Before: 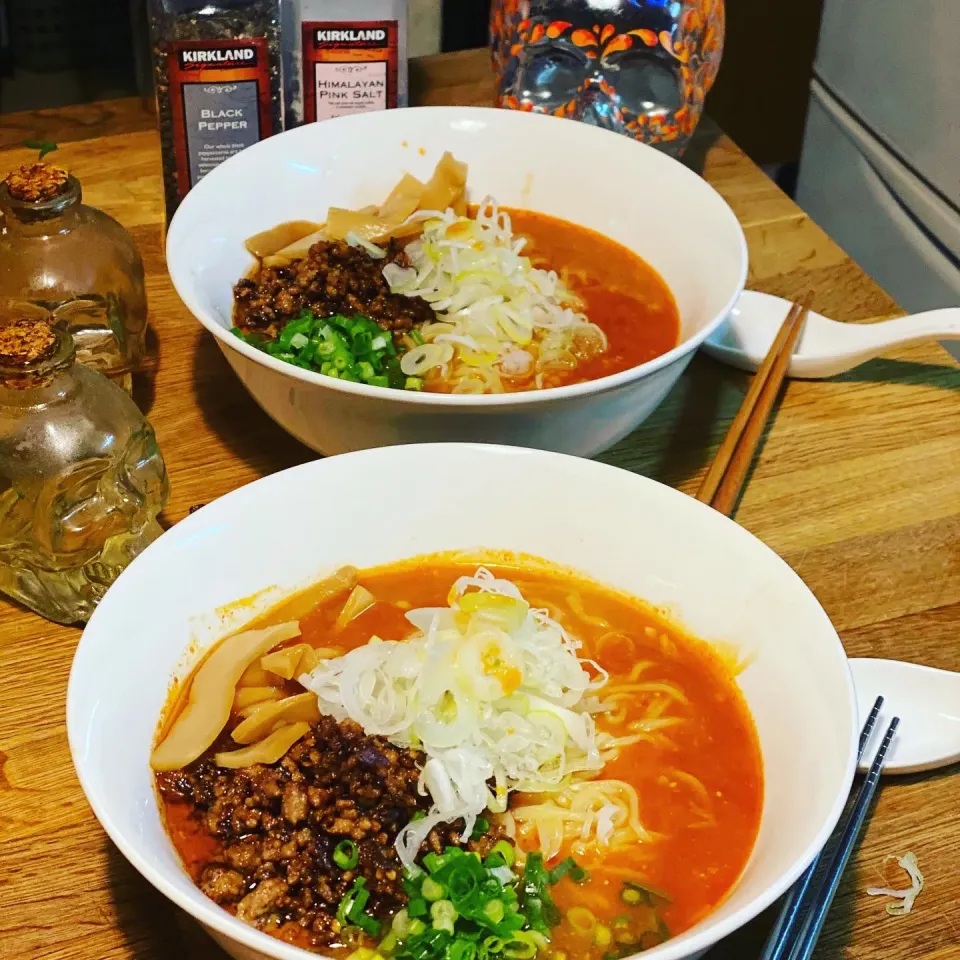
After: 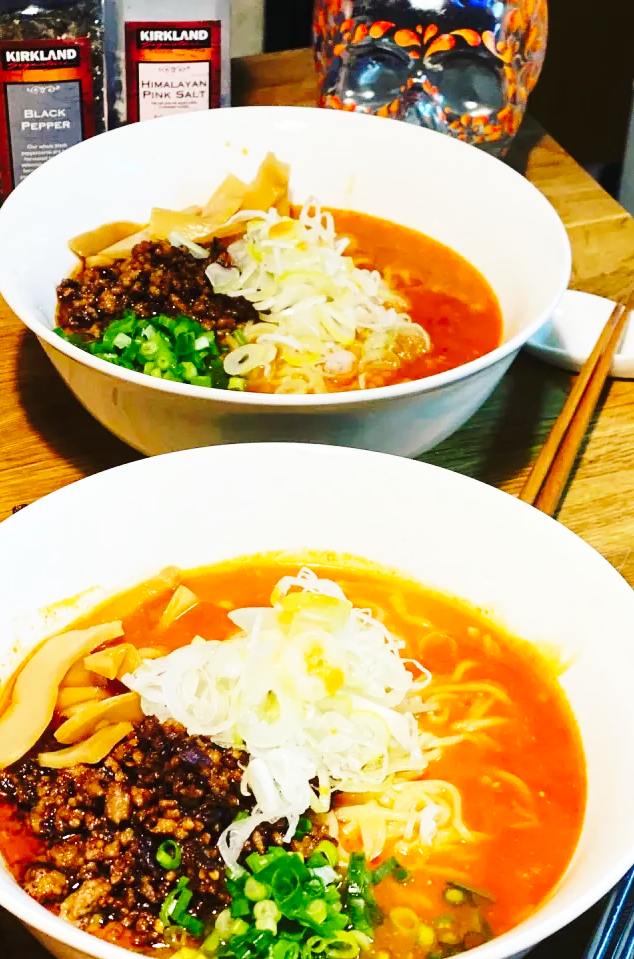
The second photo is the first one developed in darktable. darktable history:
crop and rotate: left 18.442%, right 15.508%
base curve: curves: ch0 [(0, 0) (0.036, 0.037) (0.121, 0.228) (0.46, 0.76) (0.859, 0.983) (1, 1)], preserve colors none
